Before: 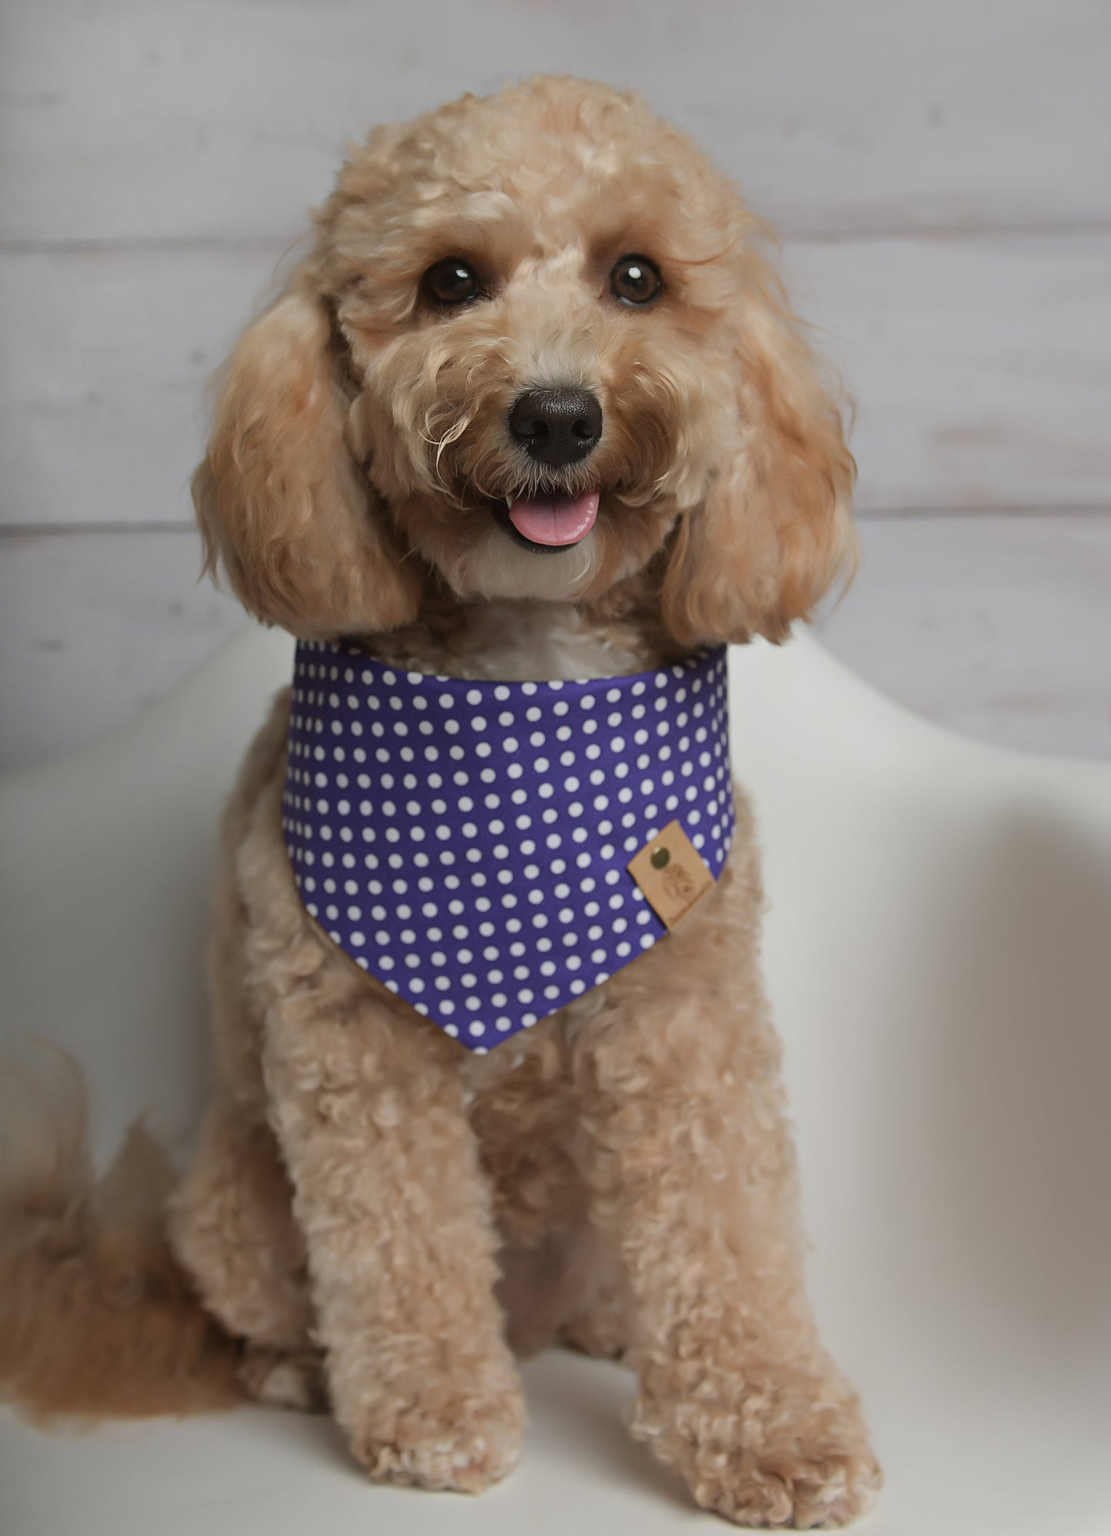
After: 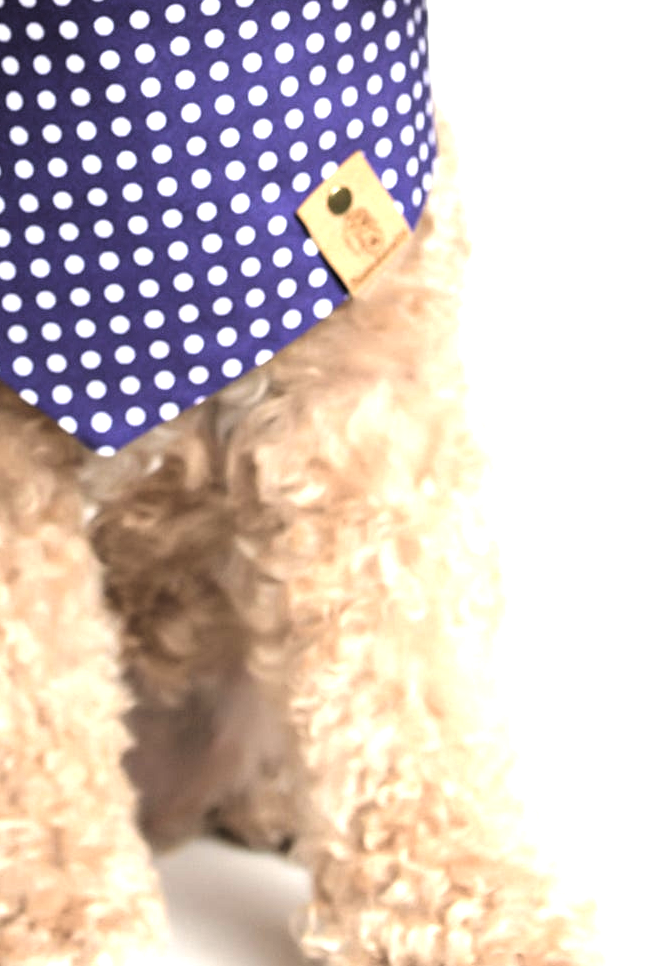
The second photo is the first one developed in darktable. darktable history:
crop: left 35.976%, top 45.819%, right 18.162%, bottom 5.807%
levels: levels [0.182, 0.542, 0.902]
exposure: black level correction 0, exposure 1.45 EV, compensate exposure bias true, compensate highlight preservation false
